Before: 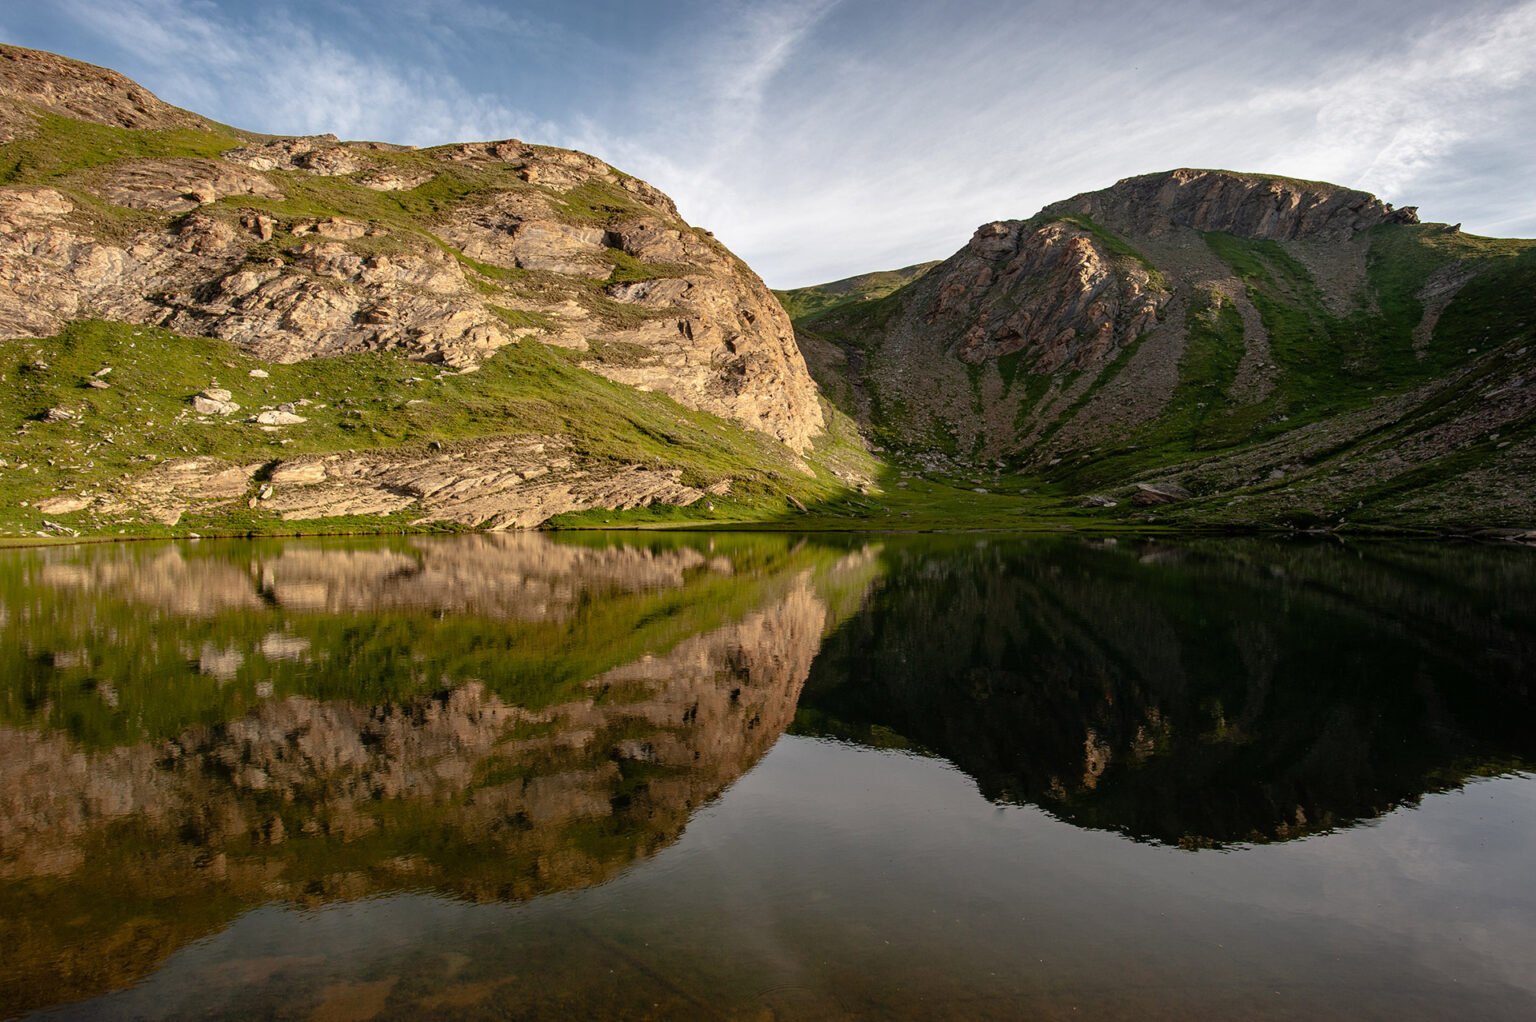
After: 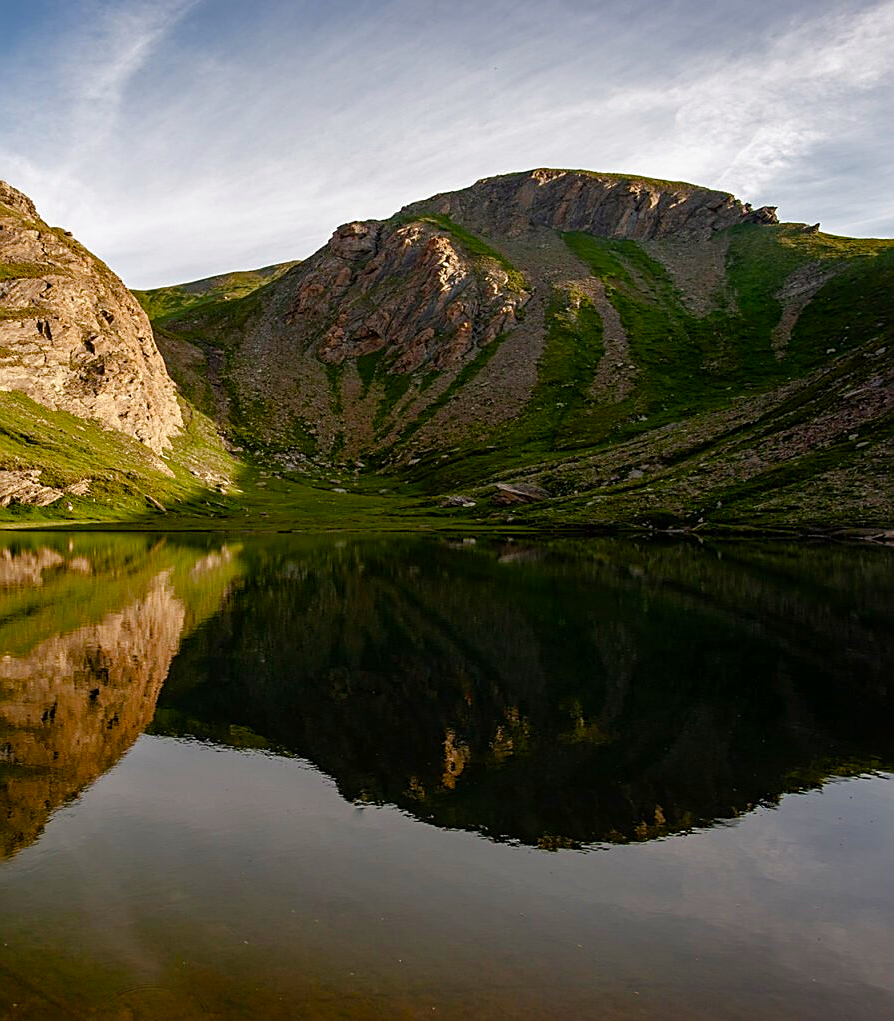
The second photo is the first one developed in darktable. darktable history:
crop: left 41.751%
sharpen: on, module defaults
color balance rgb: highlights gain › chroma 0.126%, highlights gain › hue 329.71°, linear chroma grading › global chroma 14.67%, perceptual saturation grading › global saturation 0.151%, perceptual saturation grading › highlights -29.686%, perceptual saturation grading › mid-tones 28.795%, perceptual saturation grading › shadows 58.784%
